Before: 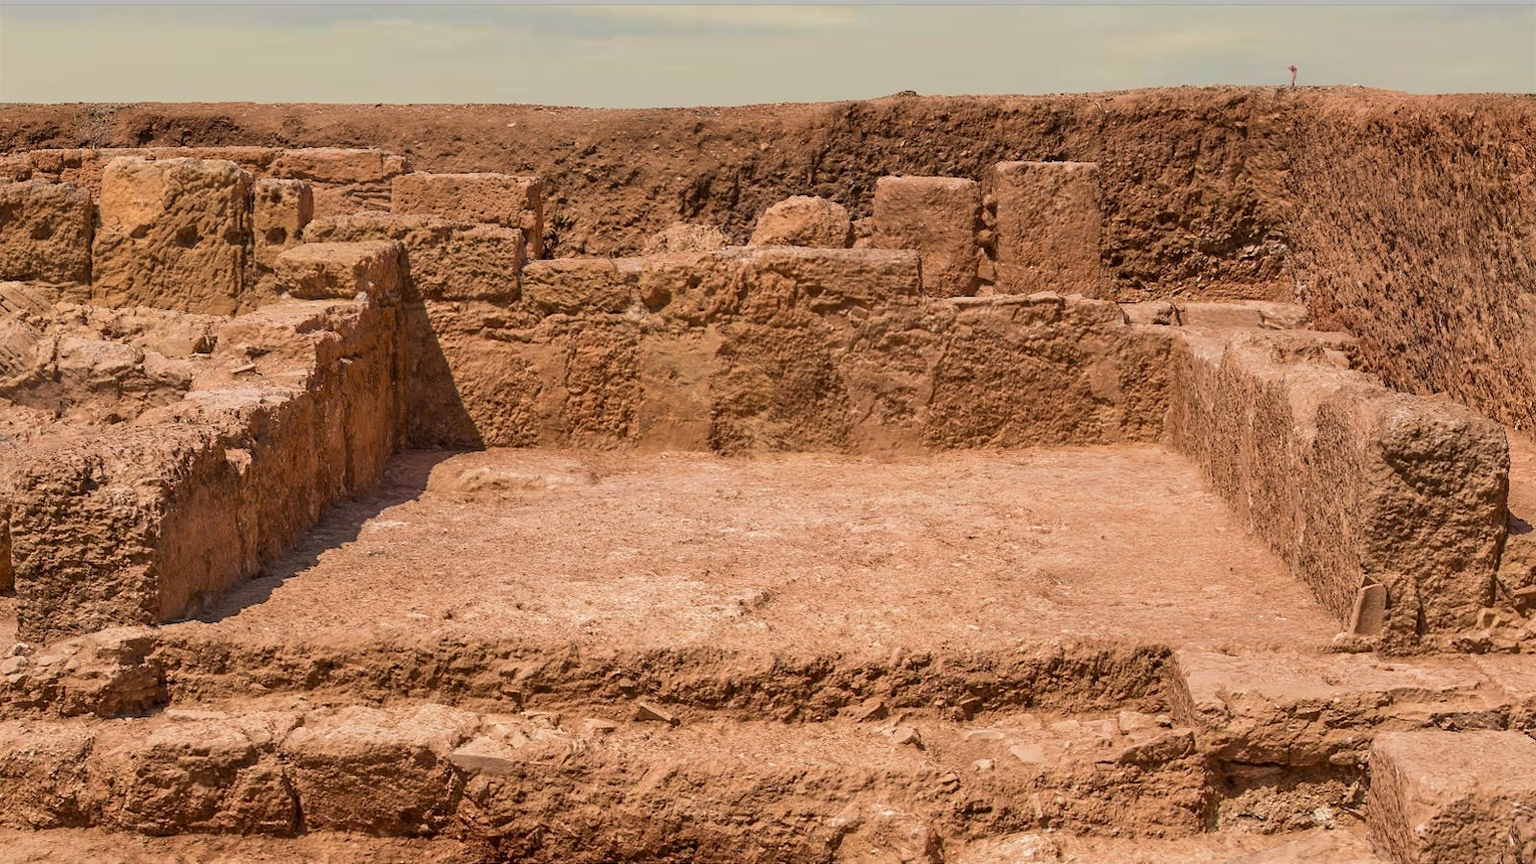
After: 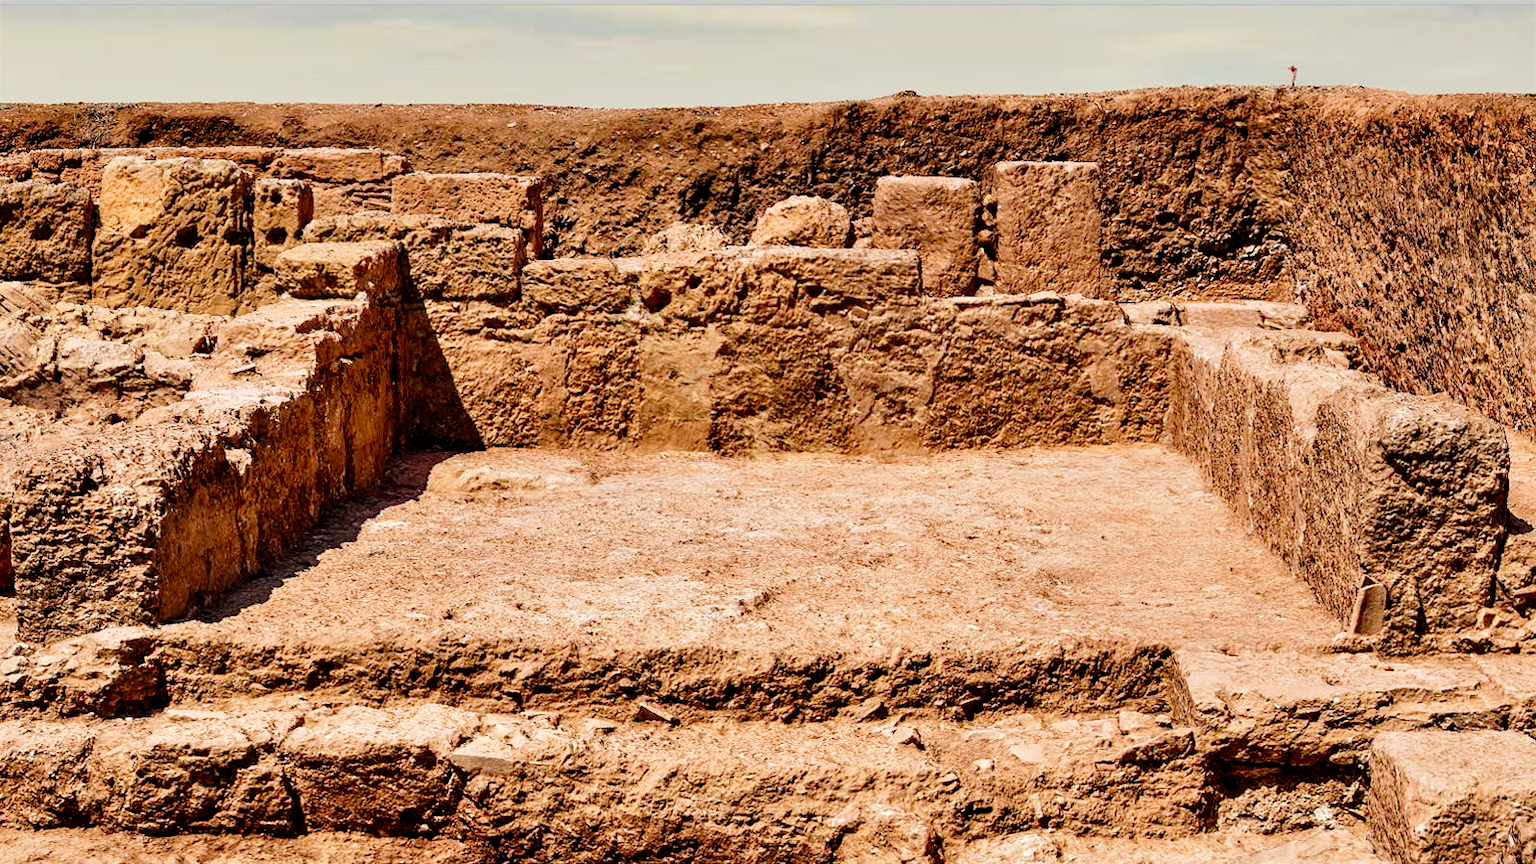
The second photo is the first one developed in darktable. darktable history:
contrast equalizer: y [[0.6 ×6], [0.55 ×6], [0 ×6], [0 ×6], [0 ×6]]
tone curve: curves: ch0 [(0.017, 0) (0.122, 0.046) (0.295, 0.297) (0.449, 0.505) (0.559, 0.629) (0.729, 0.796) (0.879, 0.898) (1, 0.97)]; ch1 [(0, 0) (0.393, 0.4) (0.447, 0.447) (0.485, 0.497) (0.522, 0.503) (0.539, 0.52) (0.606, 0.6) (0.696, 0.679) (1, 1)]; ch2 [(0, 0) (0.369, 0.388) (0.449, 0.431) (0.499, 0.501) (0.516, 0.536) (0.604, 0.599) (0.741, 0.763) (1, 1)], preserve colors none
